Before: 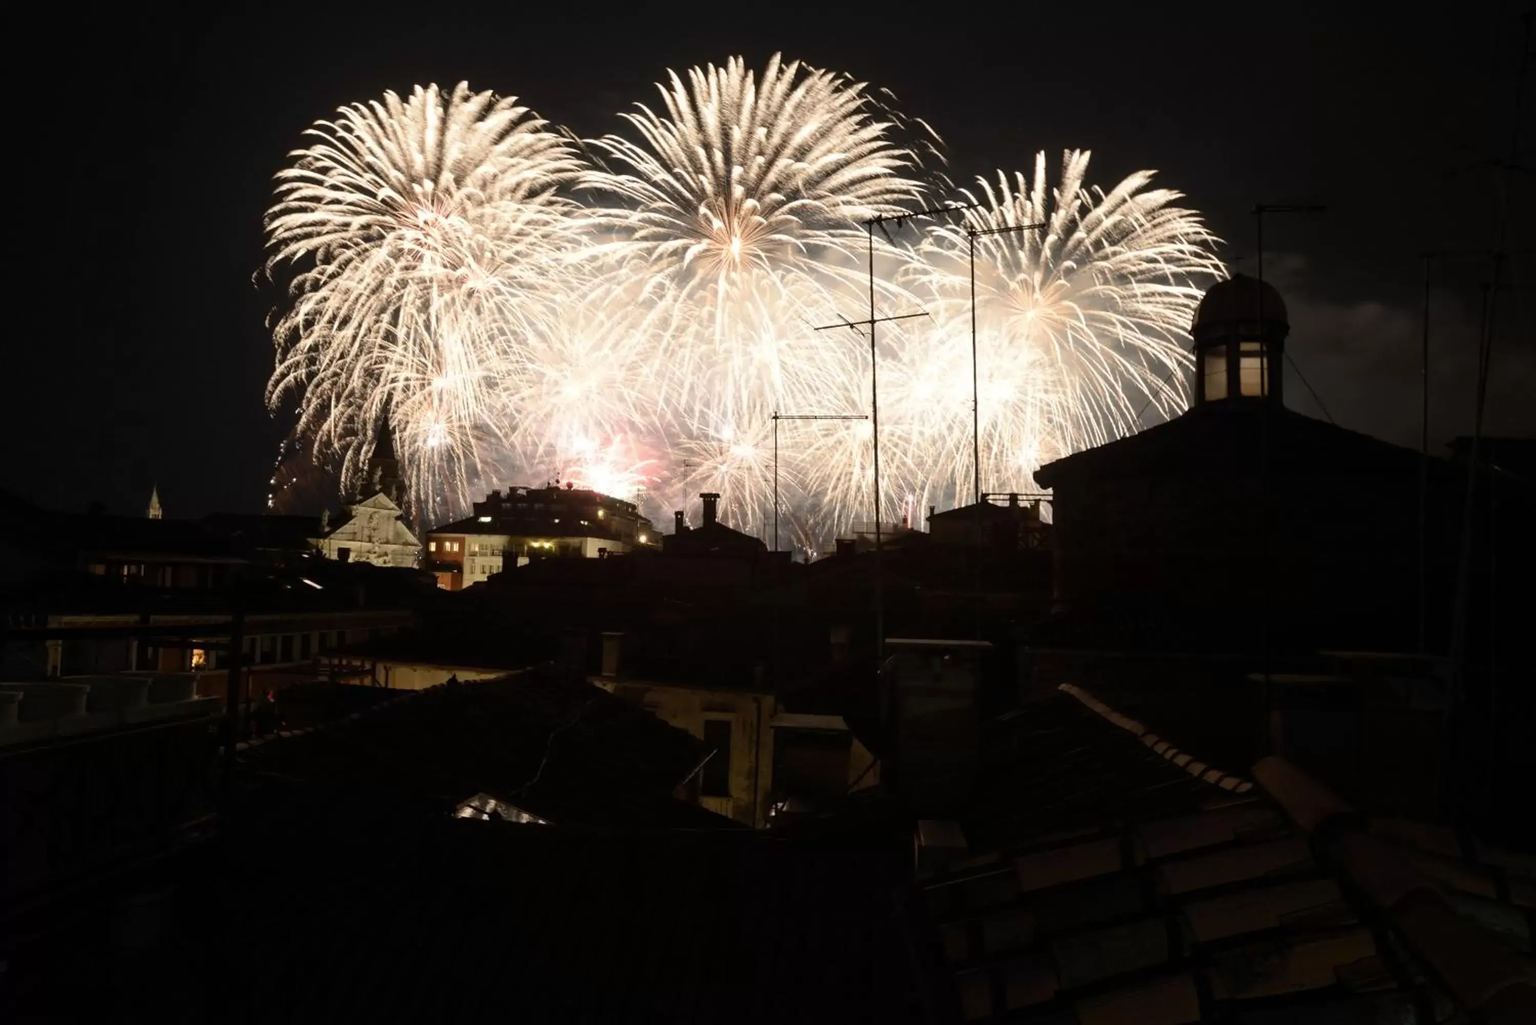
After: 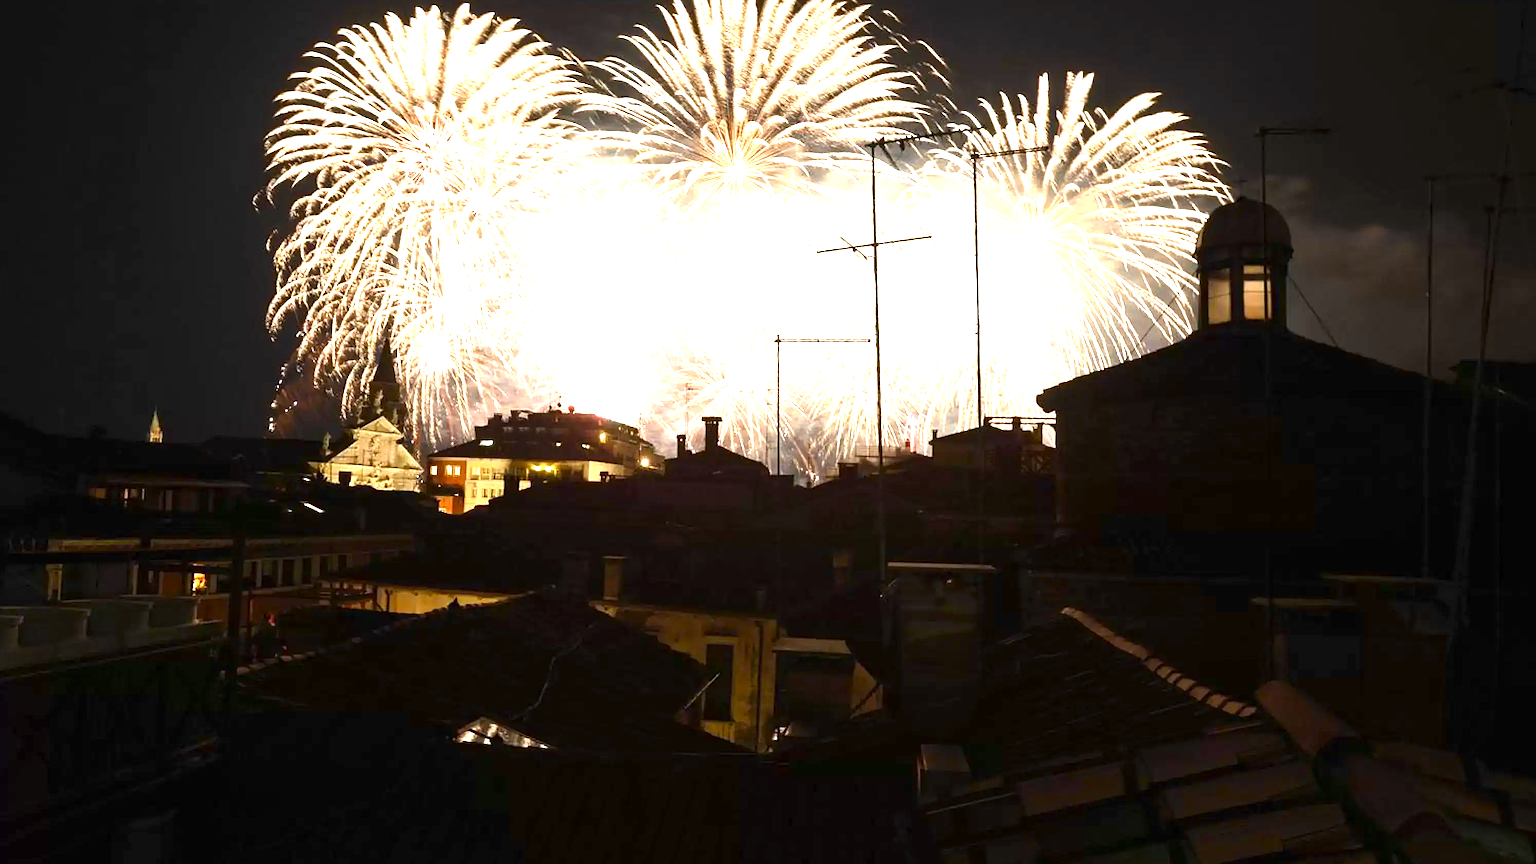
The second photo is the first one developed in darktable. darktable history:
crop: top 7.625%, bottom 8.027%
sharpen: on, module defaults
tone equalizer: on, module defaults
exposure: black level correction 0, exposure 1.388 EV, compensate exposure bias true, compensate highlight preservation false
color zones: curves: ch0 [(0, 0.511) (0.143, 0.531) (0.286, 0.56) (0.429, 0.5) (0.571, 0.5) (0.714, 0.5) (0.857, 0.5) (1, 0.5)]; ch1 [(0, 0.525) (0.143, 0.705) (0.286, 0.715) (0.429, 0.35) (0.571, 0.35) (0.714, 0.35) (0.857, 0.4) (1, 0.4)]; ch2 [(0, 0.572) (0.143, 0.512) (0.286, 0.473) (0.429, 0.45) (0.571, 0.5) (0.714, 0.5) (0.857, 0.518) (1, 0.518)]
